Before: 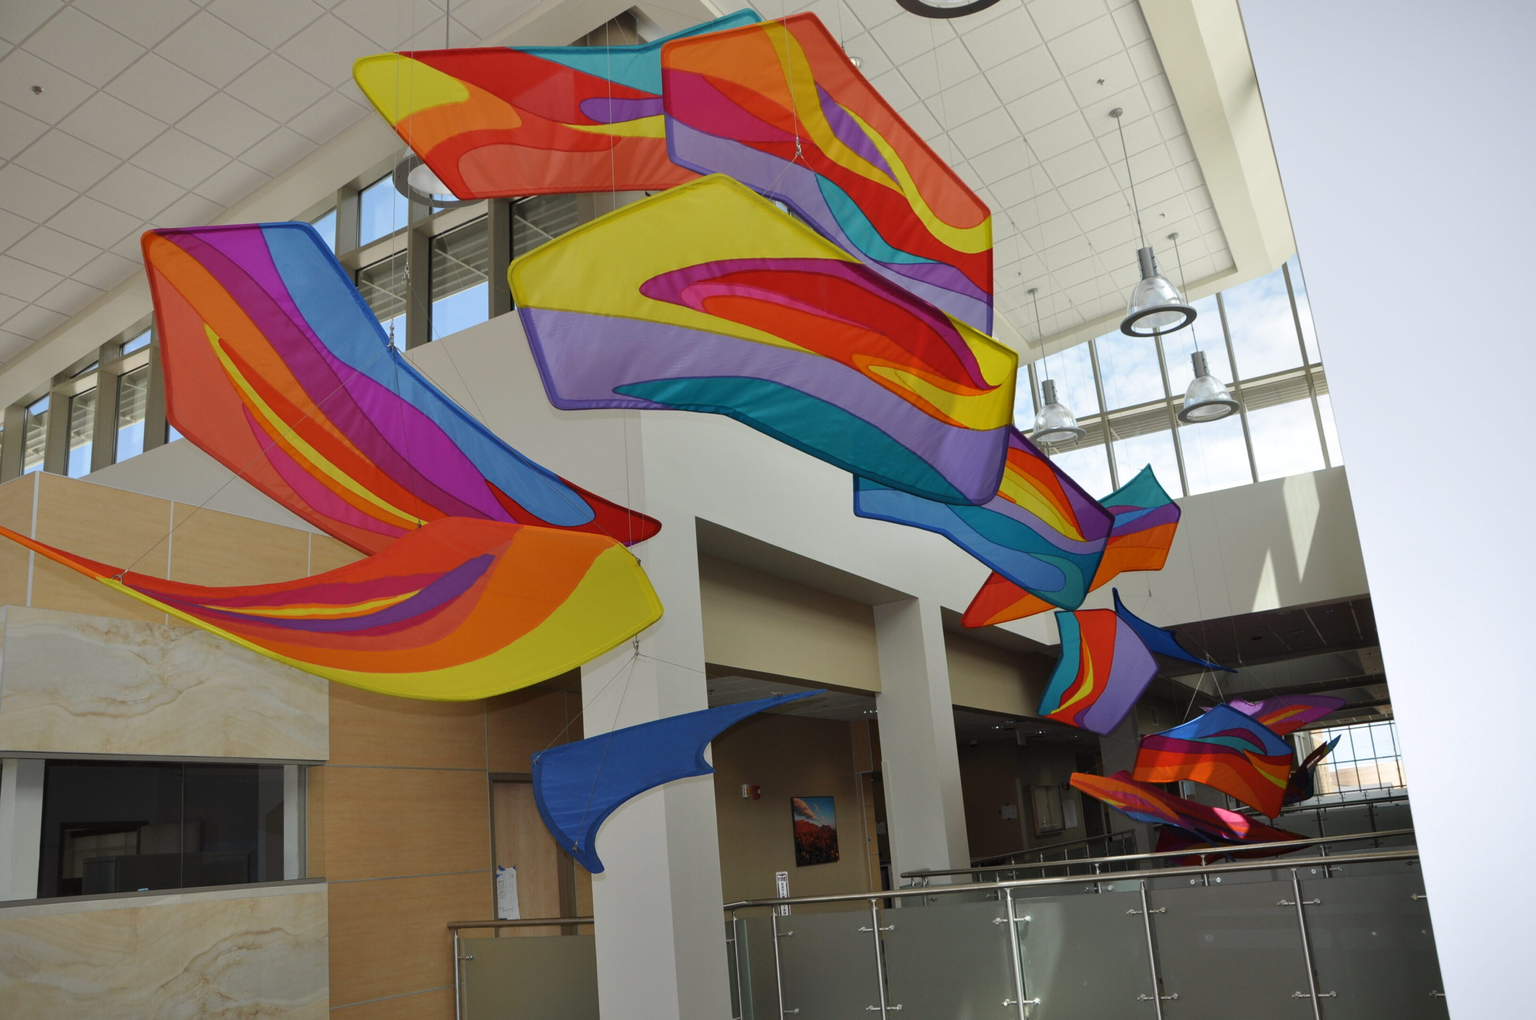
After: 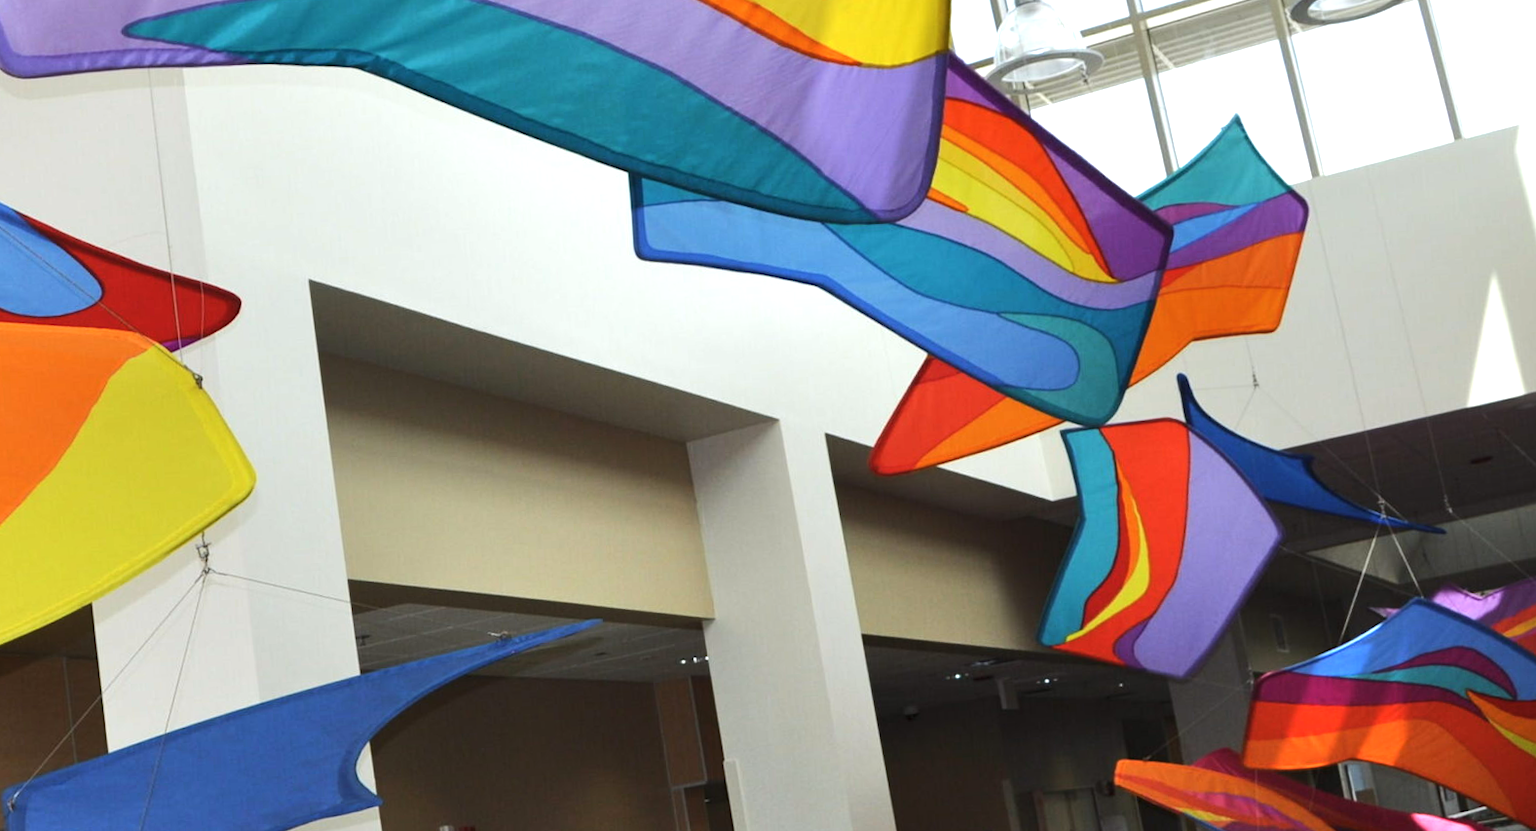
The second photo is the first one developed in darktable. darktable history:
rotate and perspective: rotation -3.52°, crop left 0.036, crop right 0.964, crop top 0.081, crop bottom 0.919
color balance rgb: perceptual saturation grading › global saturation -0.31%, global vibrance -8%, contrast -13%, saturation formula JzAzBz (2021)
exposure: black level correction 0, exposure 0.7 EV, compensate exposure bias true, compensate highlight preservation false
white balance: red 0.982, blue 1.018
tone equalizer: -8 EV -0.75 EV, -7 EV -0.7 EV, -6 EV -0.6 EV, -5 EV -0.4 EV, -3 EV 0.4 EV, -2 EV 0.6 EV, -1 EV 0.7 EV, +0 EV 0.75 EV, edges refinement/feathering 500, mask exposure compensation -1.57 EV, preserve details no
crop: left 35.03%, top 36.625%, right 14.663%, bottom 20.057%
